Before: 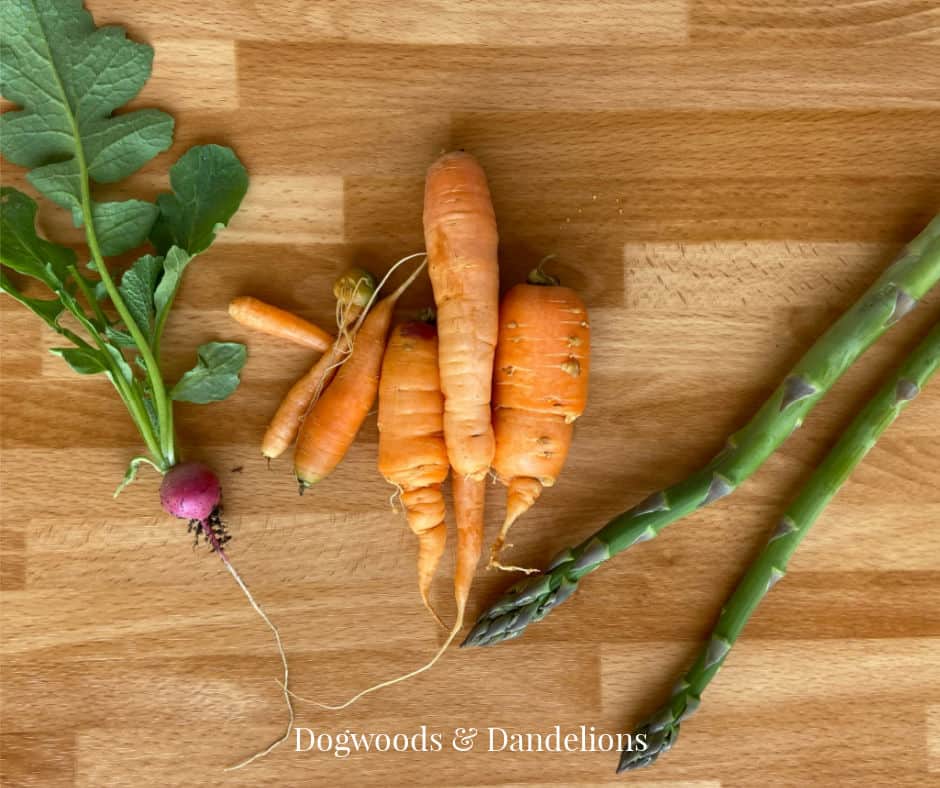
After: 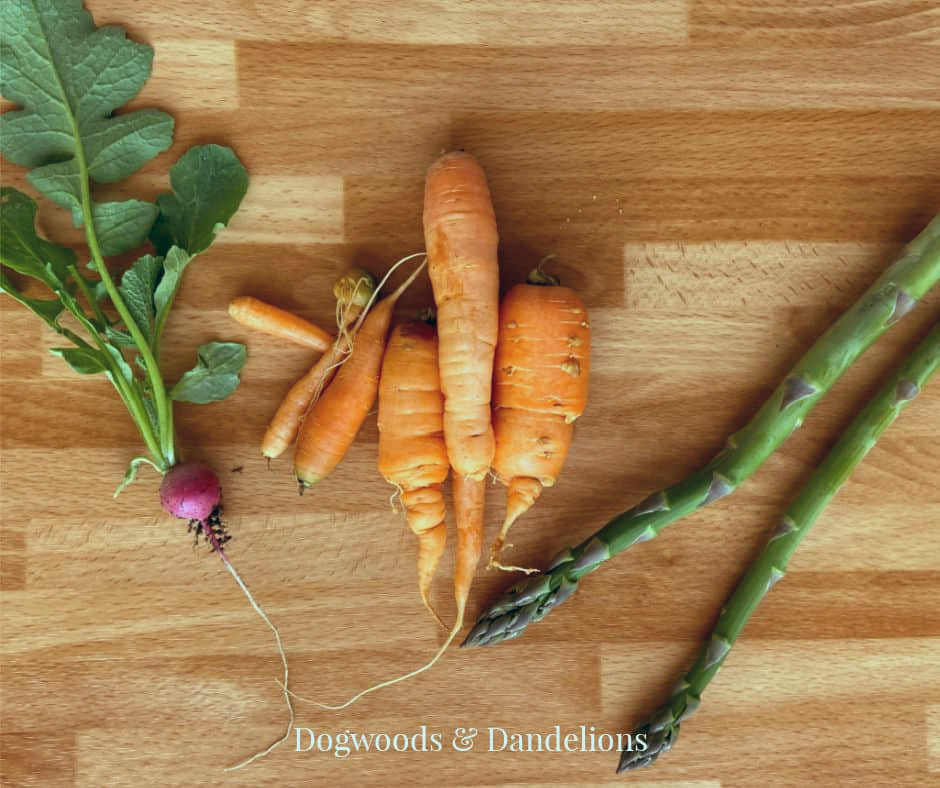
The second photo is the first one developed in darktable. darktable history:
filmic rgb: black relative exposure -9.5 EV, white relative exposure 3.02 EV, hardness 6.12
color balance: lift [1.003, 0.993, 1.001, 1.007], gamma [1.018, 1.072, 0.959, 0.928], gain [0.974, 0.873, 1.031, 1.127]
